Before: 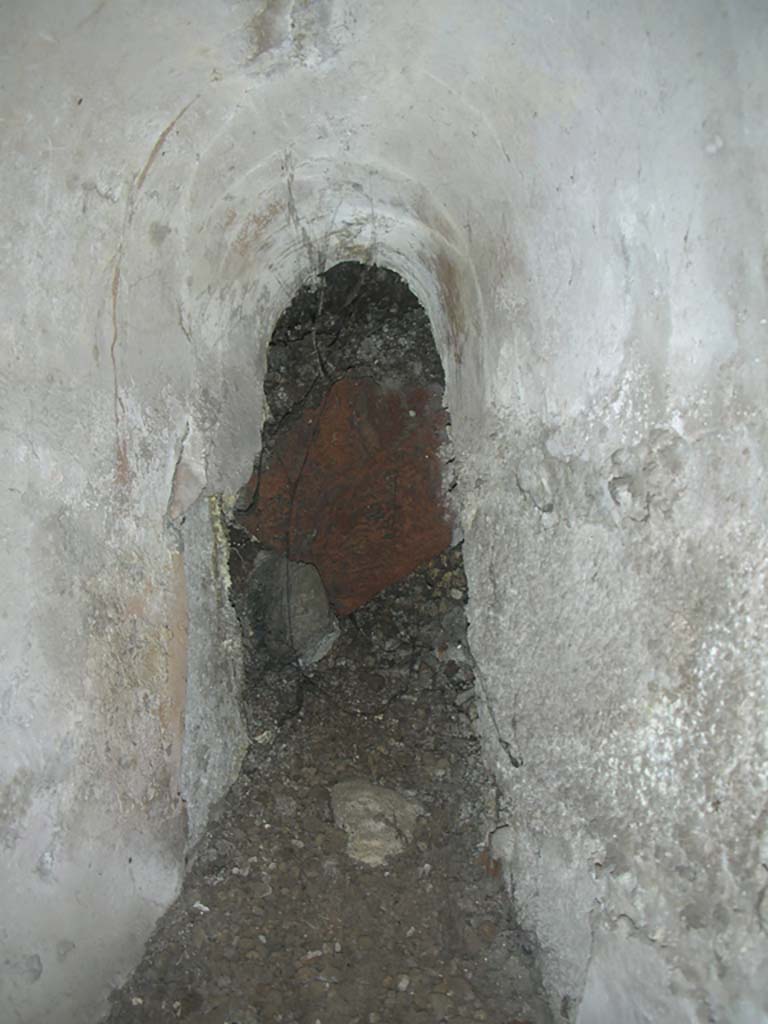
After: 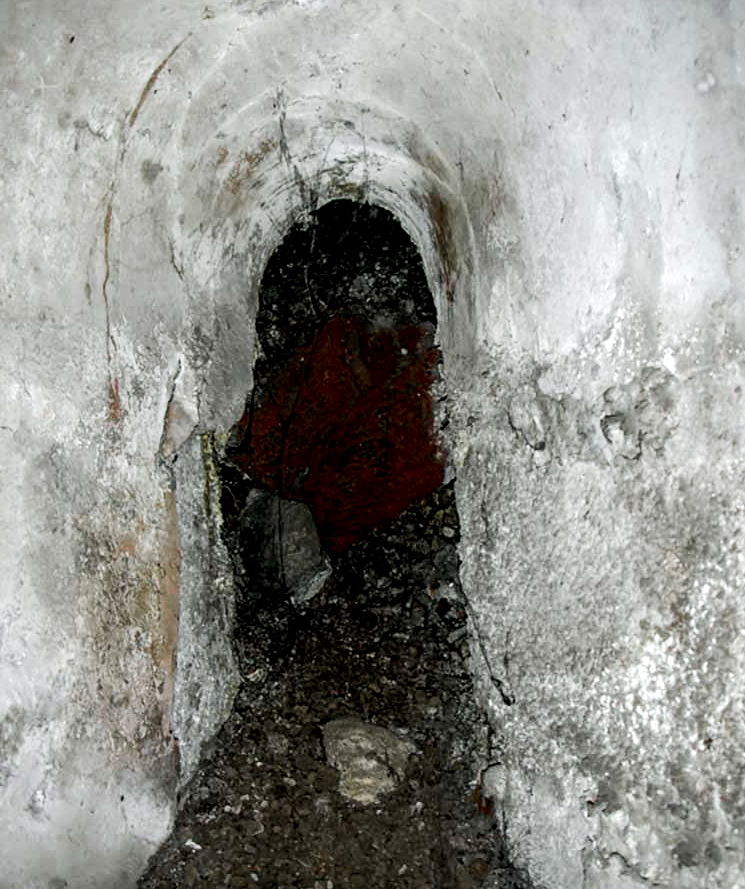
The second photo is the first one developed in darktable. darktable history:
exposure: black level correction 0.007, compensate highlight preservation false
color balance rgb: global offset › luminance -0.89%, perceptual saturation grading › global saturation 19.9%, global vibrance 10.302%, saturation formula JzAzBz (2021)
local contrast: highlights 21%, shadows 70%, detail 170%
tone curve: curves: ch0 [(0, 0) (0.003, 0.002) (0.011, 0.006) (0.025, 0.014) (0.044, 0.02) (0.069, 0.027) (0.1, 0.036) (0.136, 0.05) (0.177, 0.081) (0.224, 0.118) (0.277, 0.183) (0.335, 0.262) (0.399, 0.351) (0.468, 0.456) (0.543, 0.571) (0.623, 0.692) (0.709, 0.795) (0.801, 0.88) (0.898, 0.948) (1, 1)], preserve colors none
crop: left 1.12%, top 6.107%, right 1.756%, bottom 7.006%
color zones: curves: ch0 [(0, 0.48) (0.209, 0.398) (0.305, 0.332) (0.429, 0.493) (0.571, 0.5) (0.714, 0.5) (0.857, 0.5) (1, 0.48)]; ch1 [(0, 0.736) (0.143, 0.625) (0.225, 0.371) (0.429, 0.256) (0.571, 0.241) (0.714, 0.213) (0.857, 0.48) (1, 0.736)]; ch2 [(0, 0.448) (0.143, 0.498) (0.286, 0.5) (0.429, 0.5) (0.571, 0.5) (0.714, 0.5) (0.857, 0.5) (1, 0.448)]
